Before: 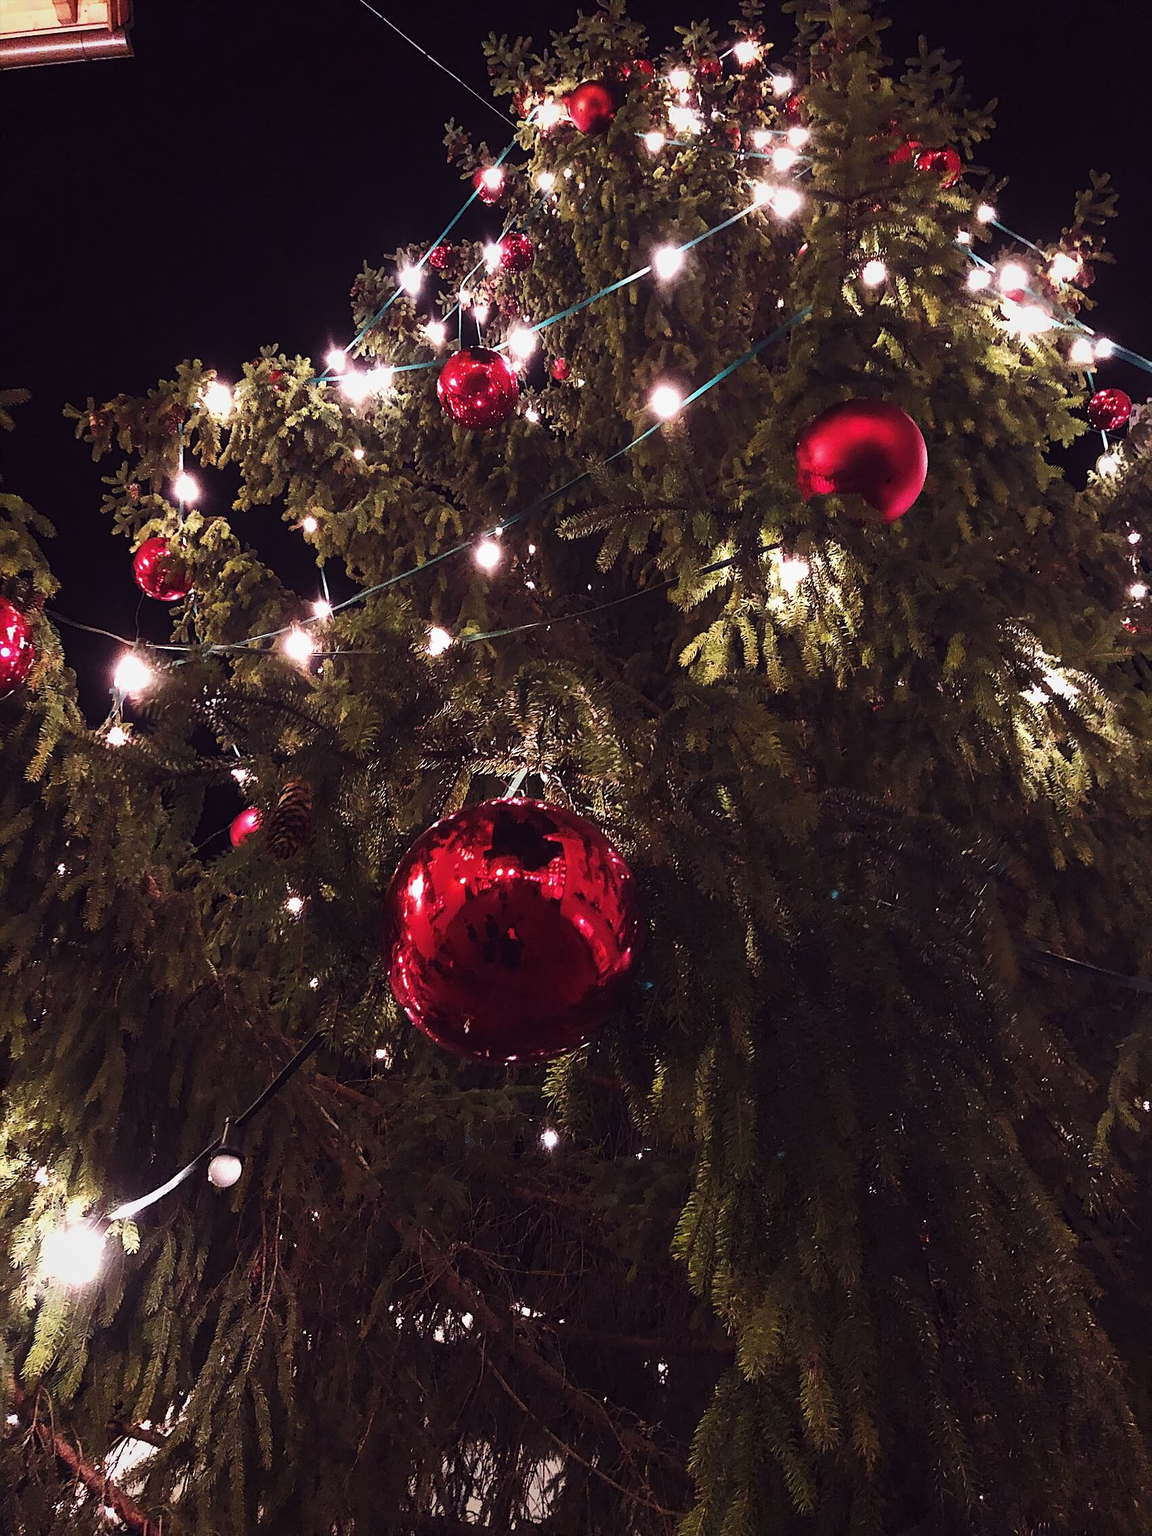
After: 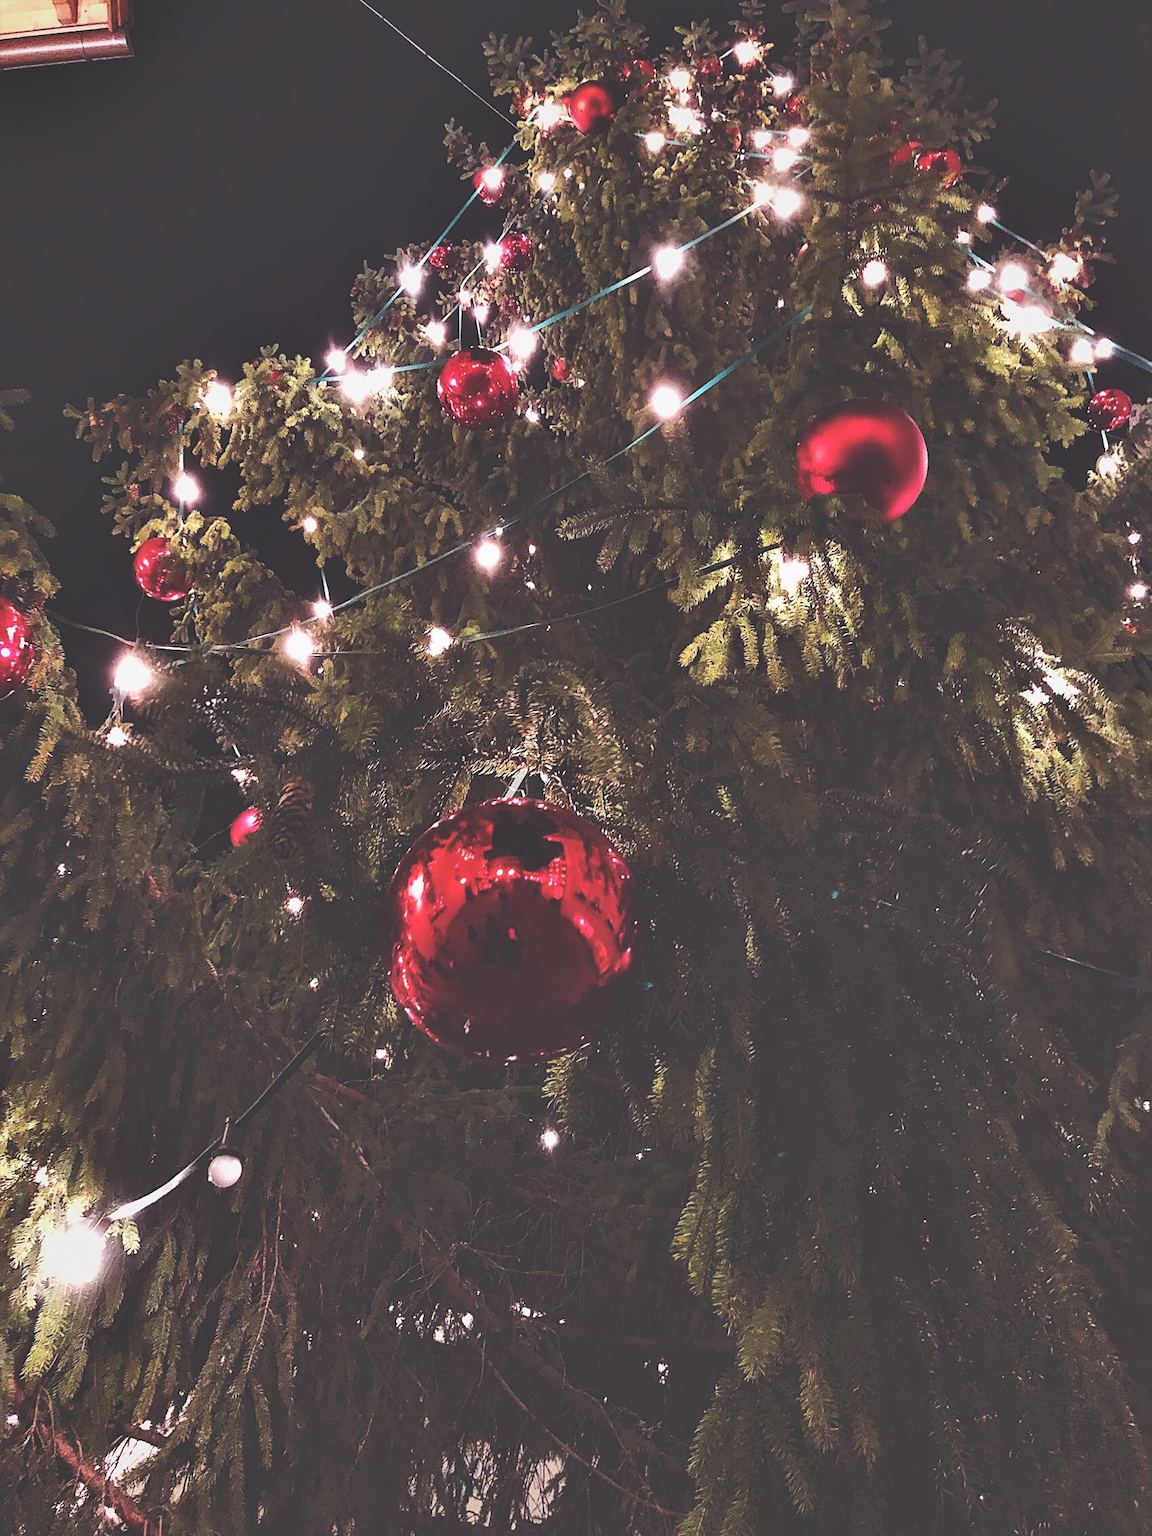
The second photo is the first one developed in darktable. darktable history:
exposure: black level correction -0.028, compensate highlight preservation false
shadows and highlights: soften with gaussian
